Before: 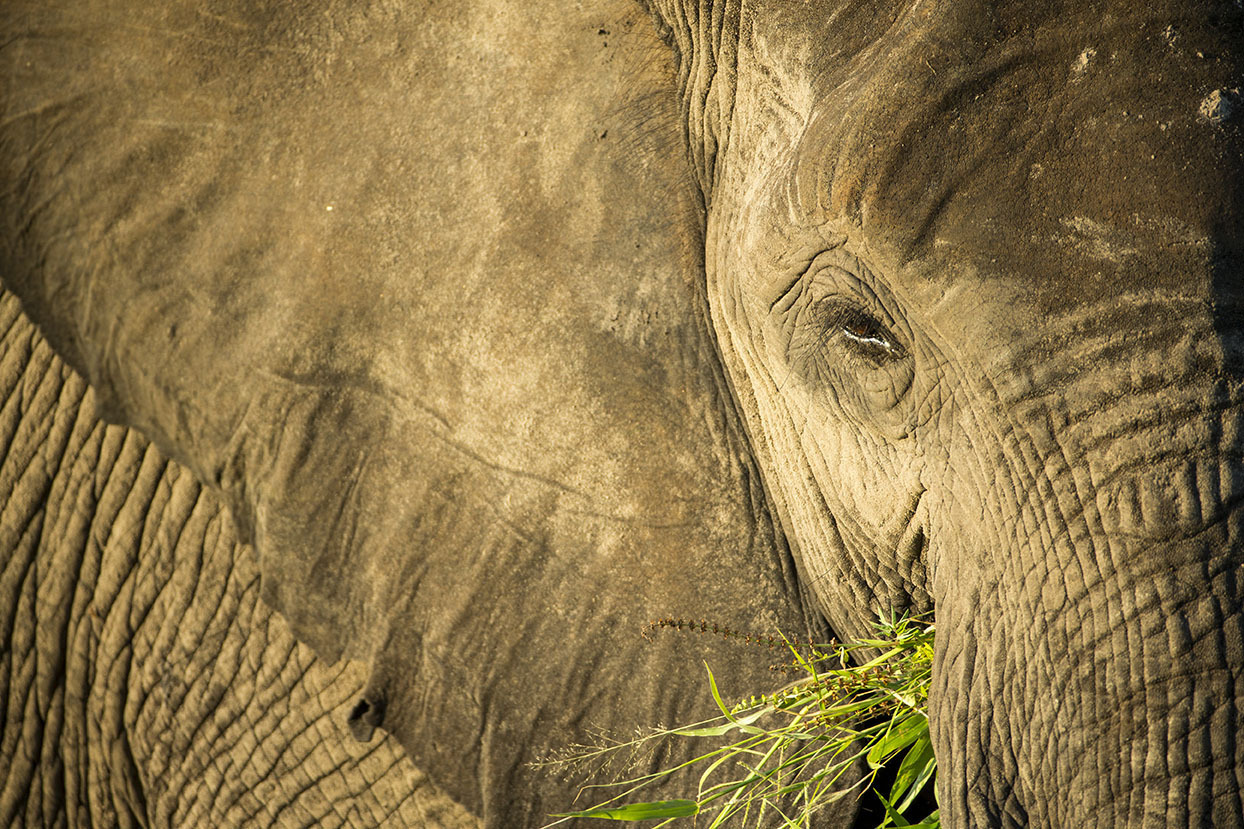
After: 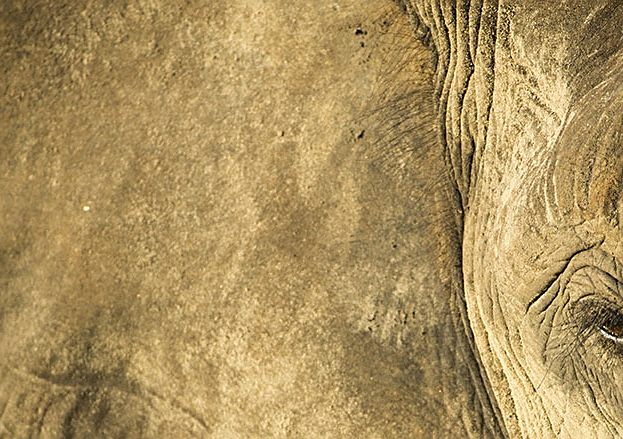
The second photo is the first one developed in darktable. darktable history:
crop: left 19.56%, right 30.355%, bottom 47.01%
sharpen: on, module defaults
